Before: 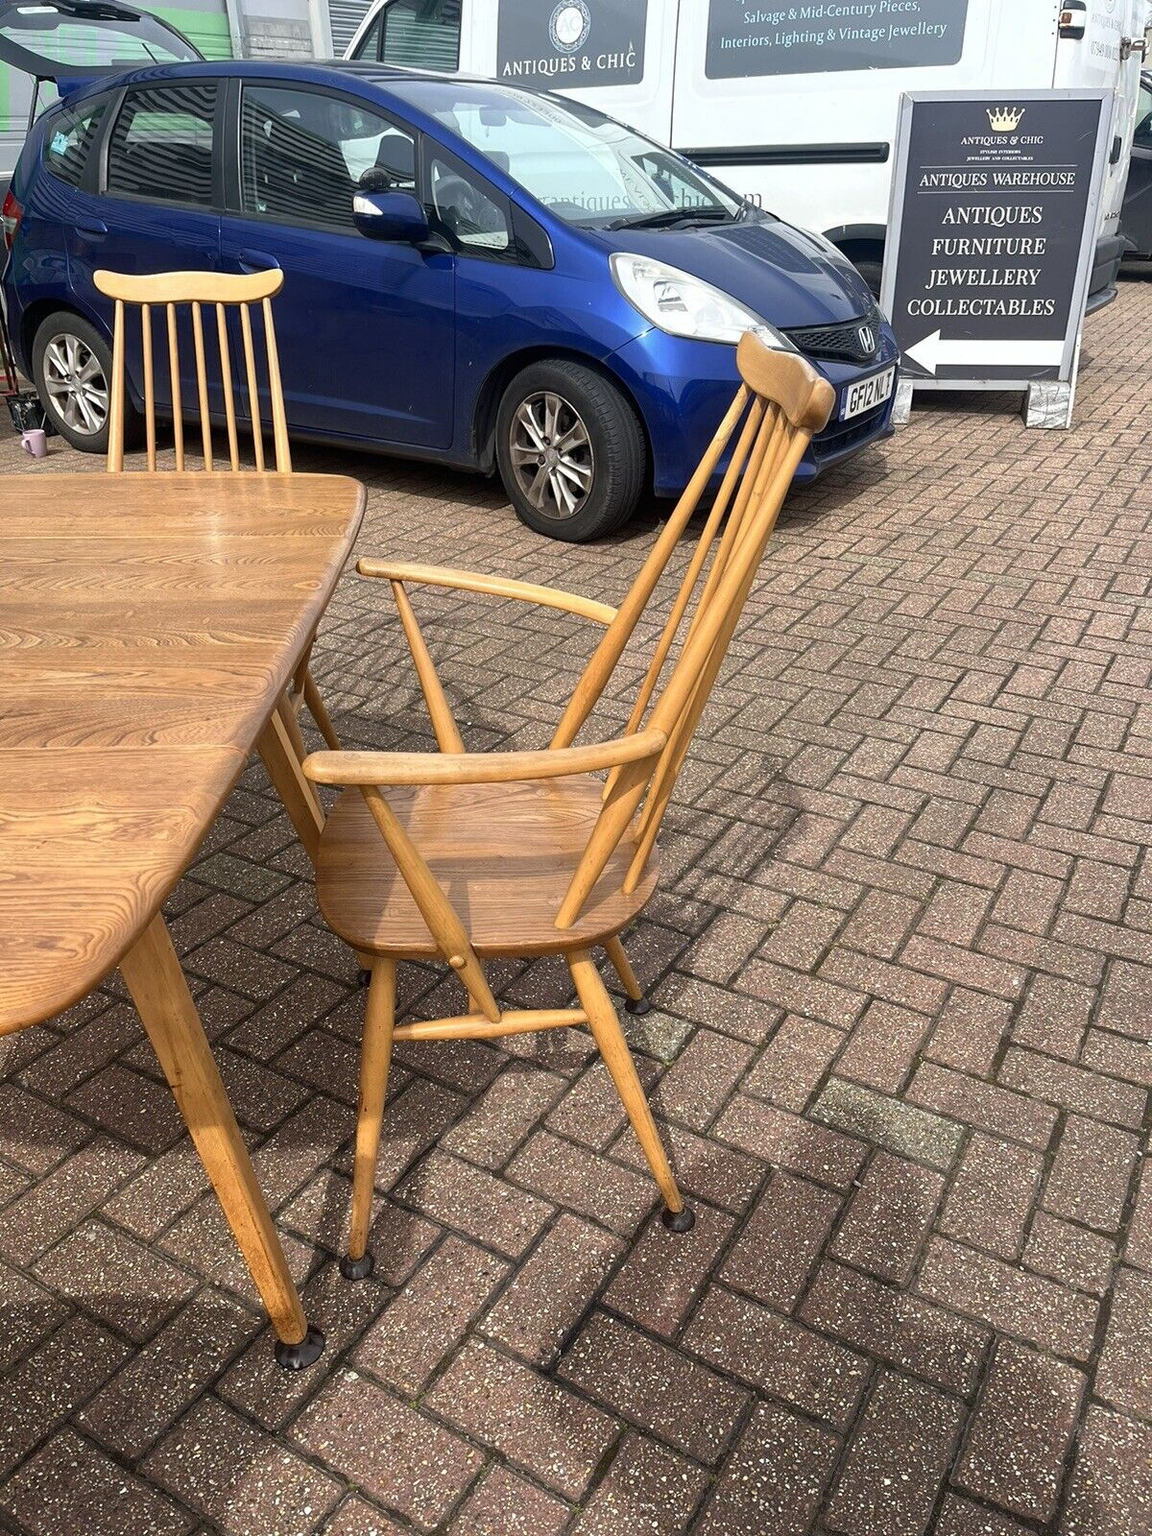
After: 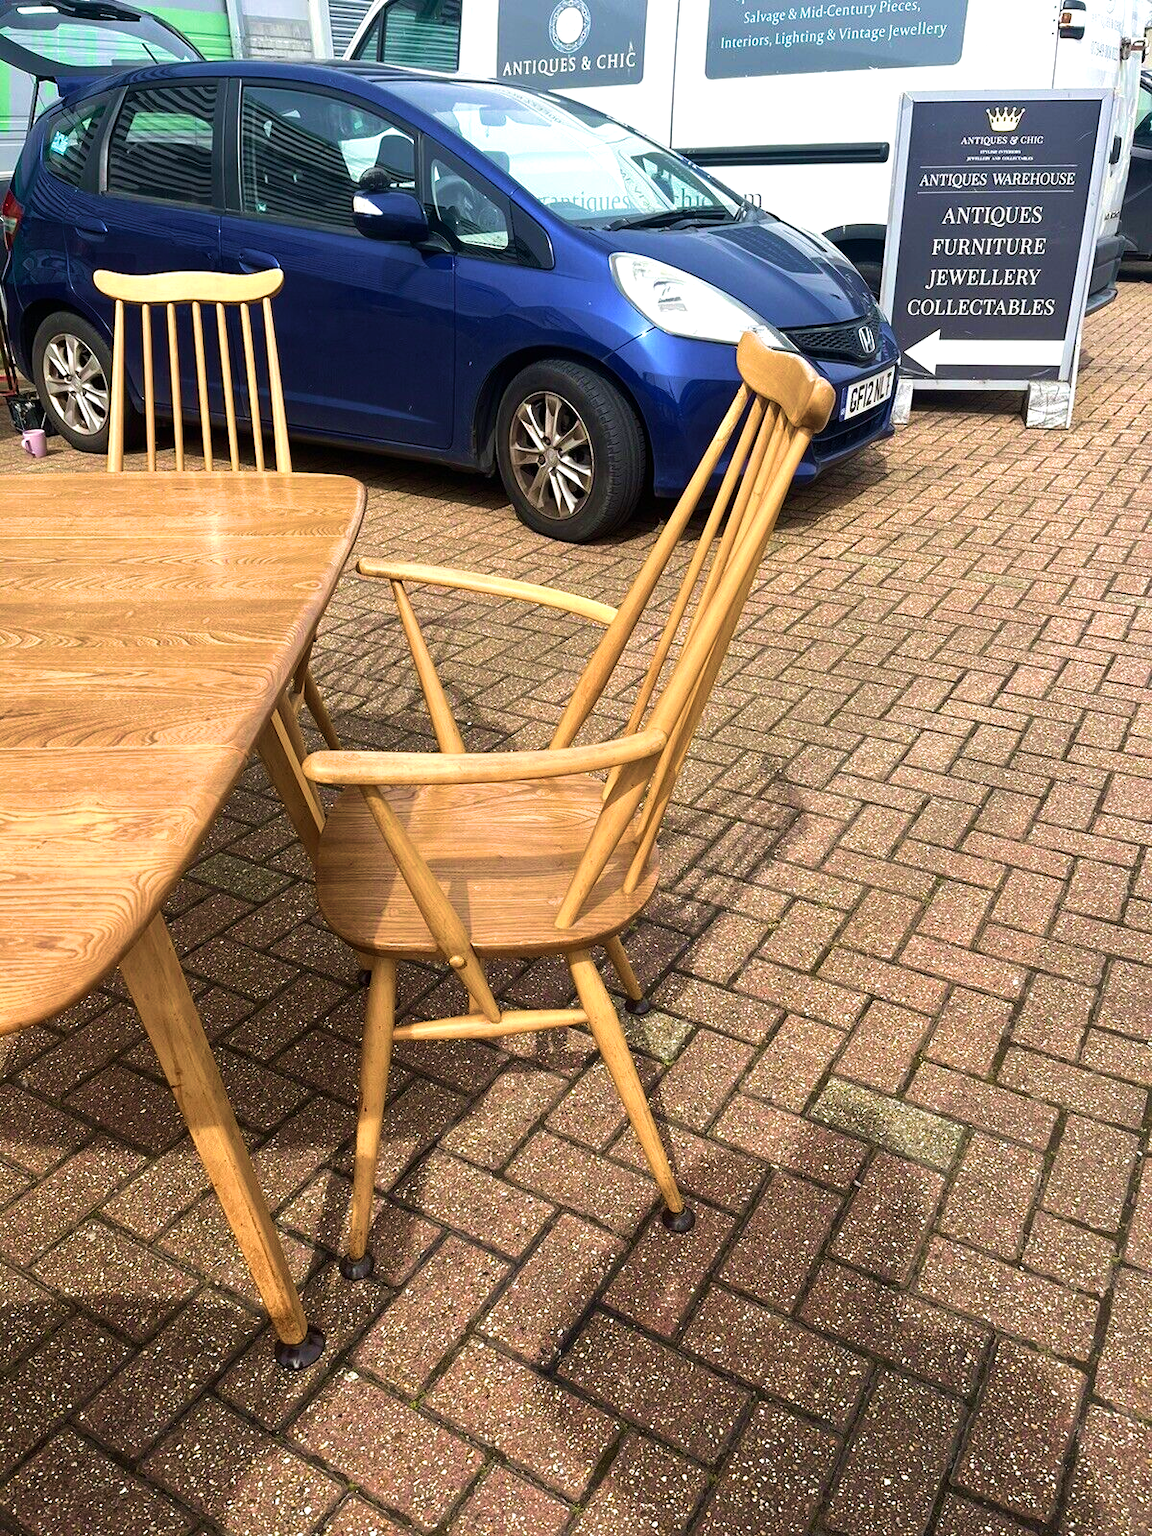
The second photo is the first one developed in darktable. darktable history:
velvia: strength 74.73%
tone equalizer: -8 EV -0.396 EV, -7 EV -0.412 EV, -6 EV -0.363 EV, -5 EV -0.261 EV, -3 EV 0.208 EV, -2 EV 0.347 EV, -1 EV 0.389 EV, +0 EV 0.399 EV, edges refinement/feathering 500, mask exposure compensation -1.57 EV, preserve details no
